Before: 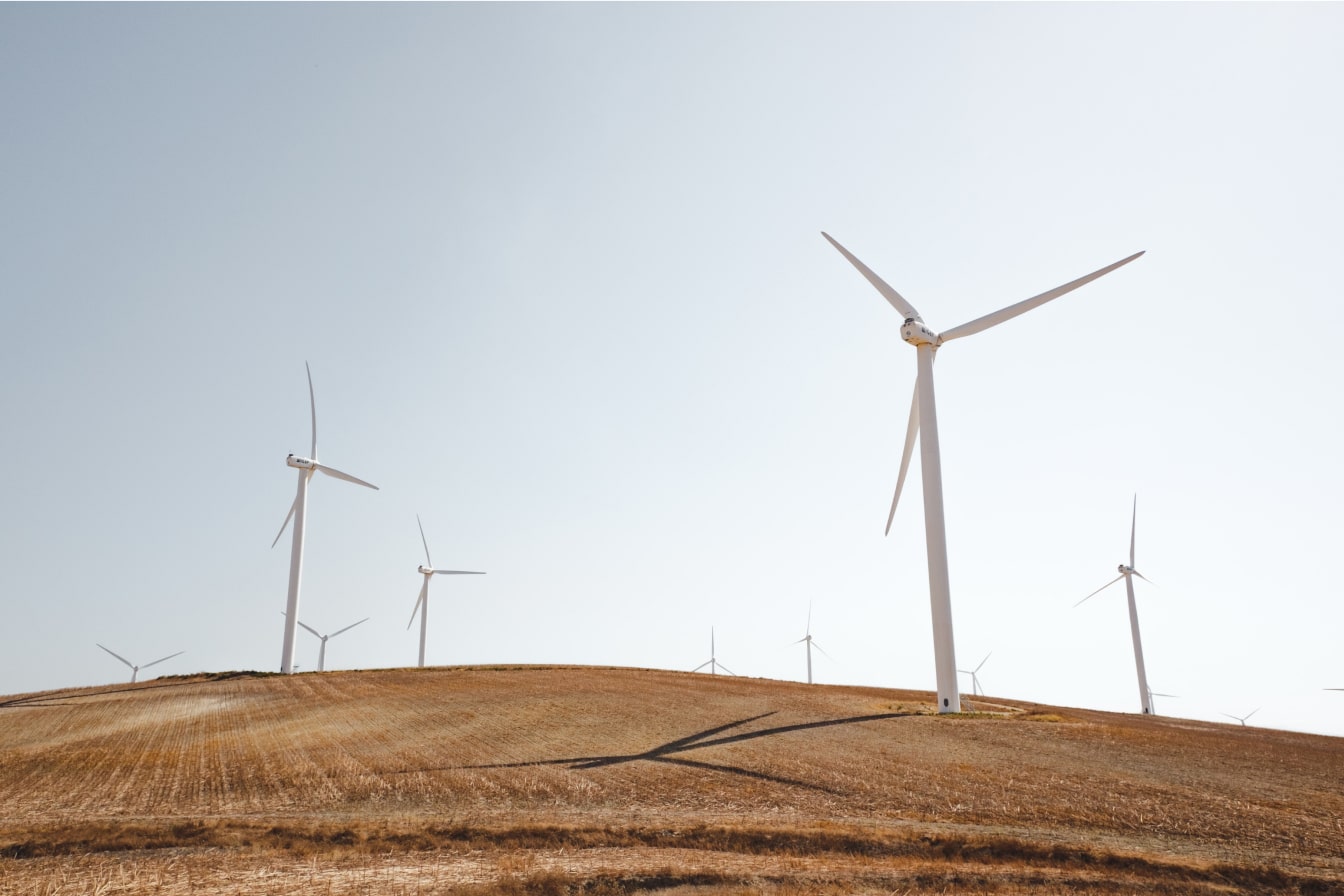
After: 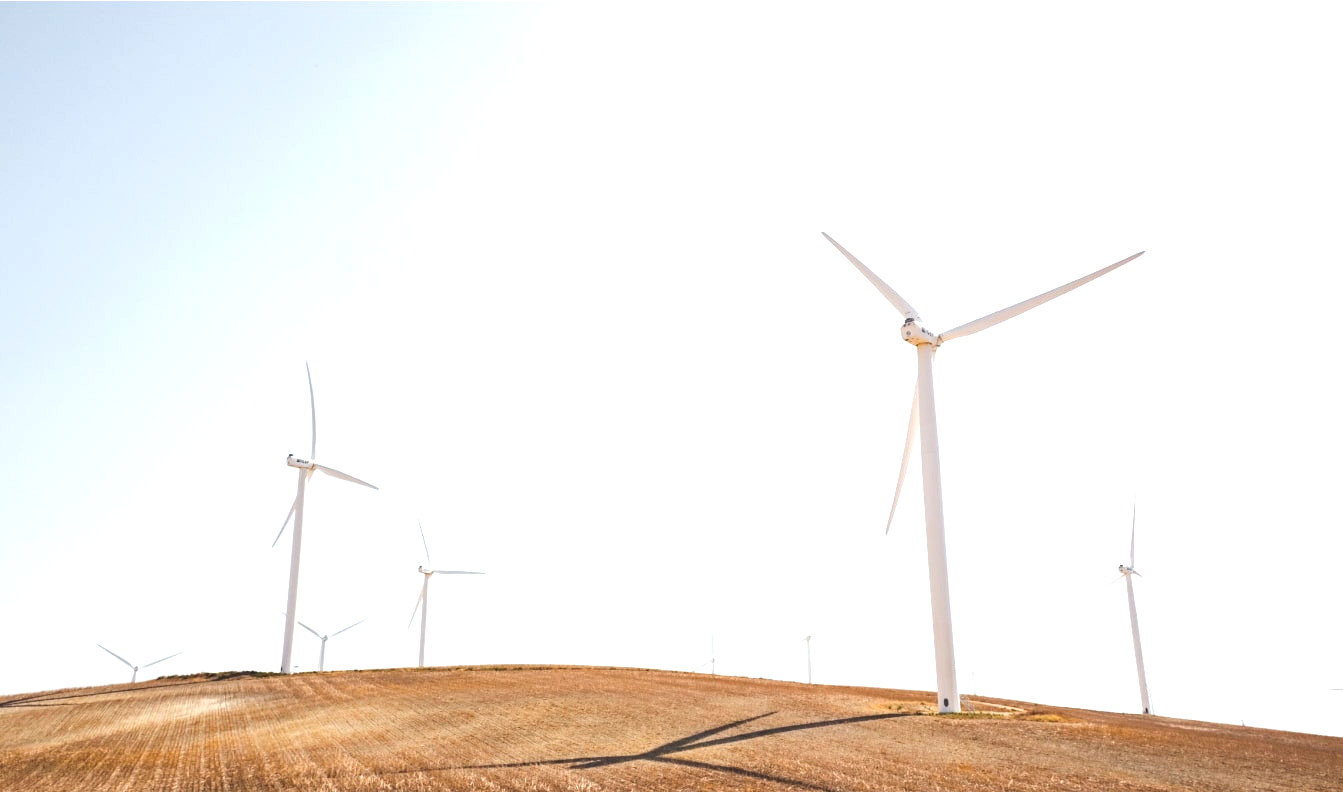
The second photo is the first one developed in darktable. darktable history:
crop and rotate: top 0%, bottom 11.57%
exposure: black level correction 0, exposure 0.888 EV, compensate highlight preservation false
